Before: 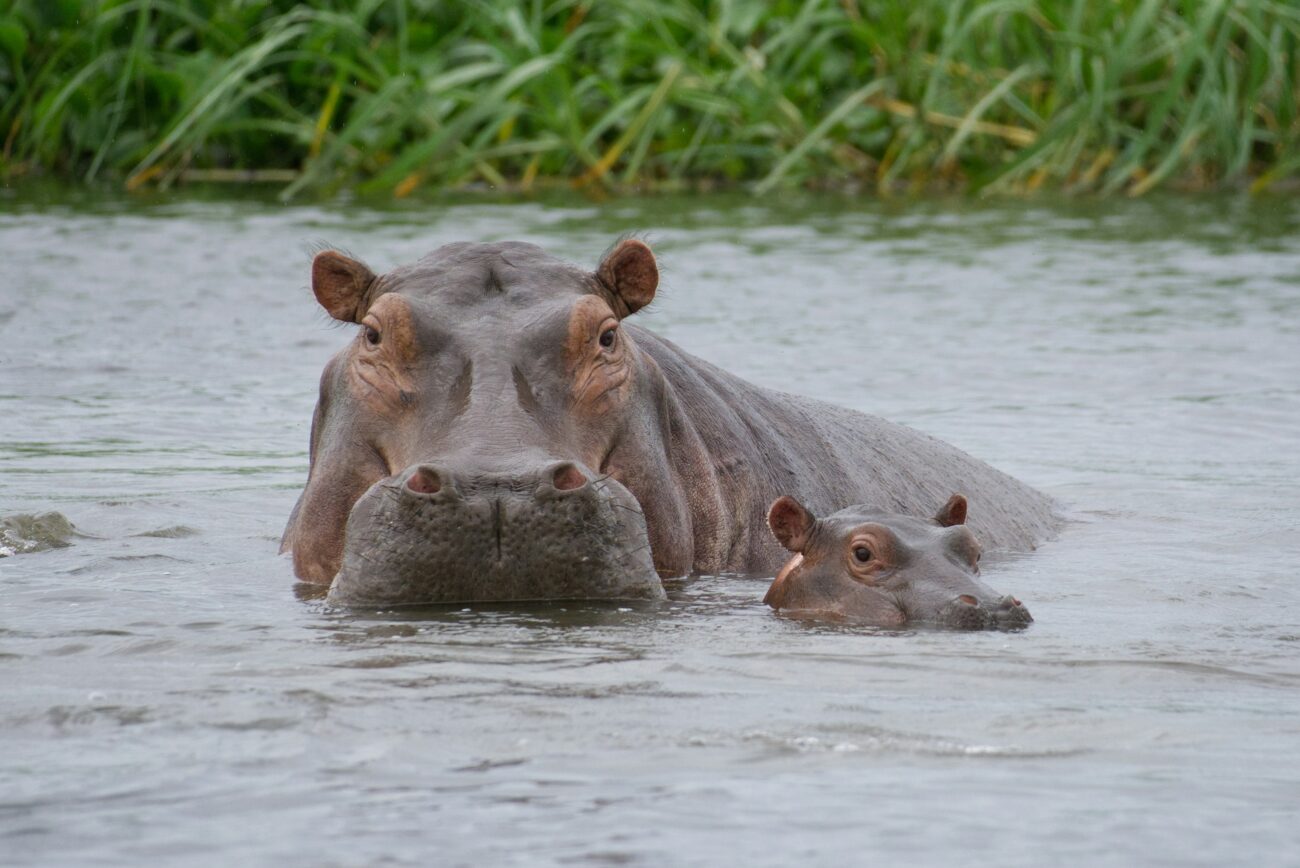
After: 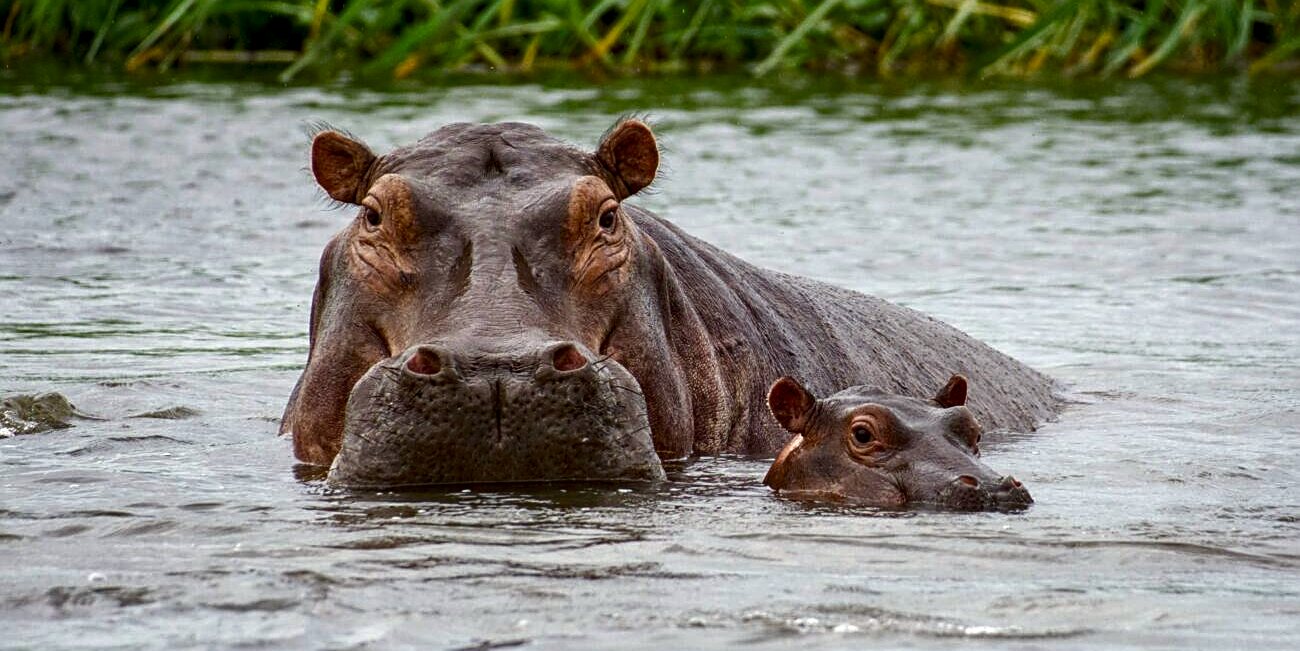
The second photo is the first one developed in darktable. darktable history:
color correction: highlights a* -0.95, highlights b* 4.5, shadows a* 3.55
contrast brightness saturation: contrast 0.07, brightness -0.13, saturation 0.06
haze removal: compatibility mode true, adaptive false
local contrast: detail 130%
color balance rgb: shadows lift › luminance -20%, power › hue 72.24°, highlights gain › luminance 15%, global offset › hue 171.6°, perceptual saturation grading › highlights -15%, perceptual saturation grading › shadows 25%, global vibrance 30%, contrast 10%
sharpen: on, module defaults
crop: top 13.819%, bottom 11.169%
shadows and highlights: shadows 37.27, highlights -28.18, soften with gaussian
